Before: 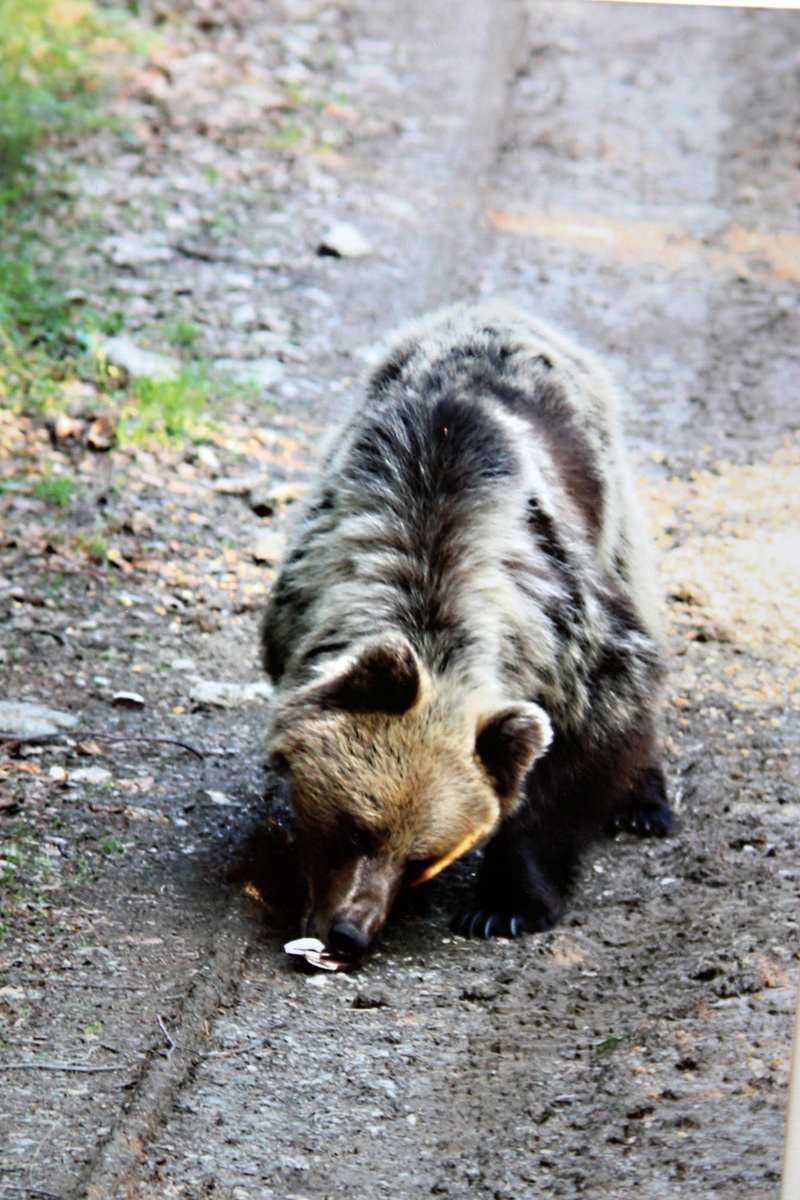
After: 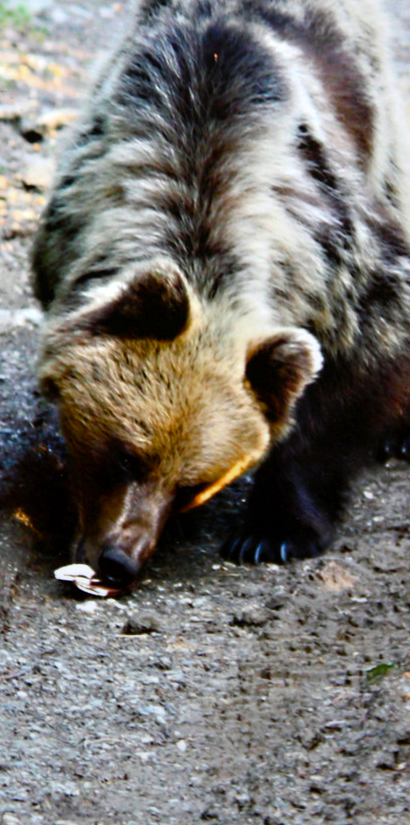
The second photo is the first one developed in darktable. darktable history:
color balance rgb: perceptual saturation grading › global saturation 35.04%, perceptual saturation grading › highlights -25.578%, perceptual saturation grading › shadows 49.943%
crop and rotate: left 28.795%, top 31.172%, right 19.863%
